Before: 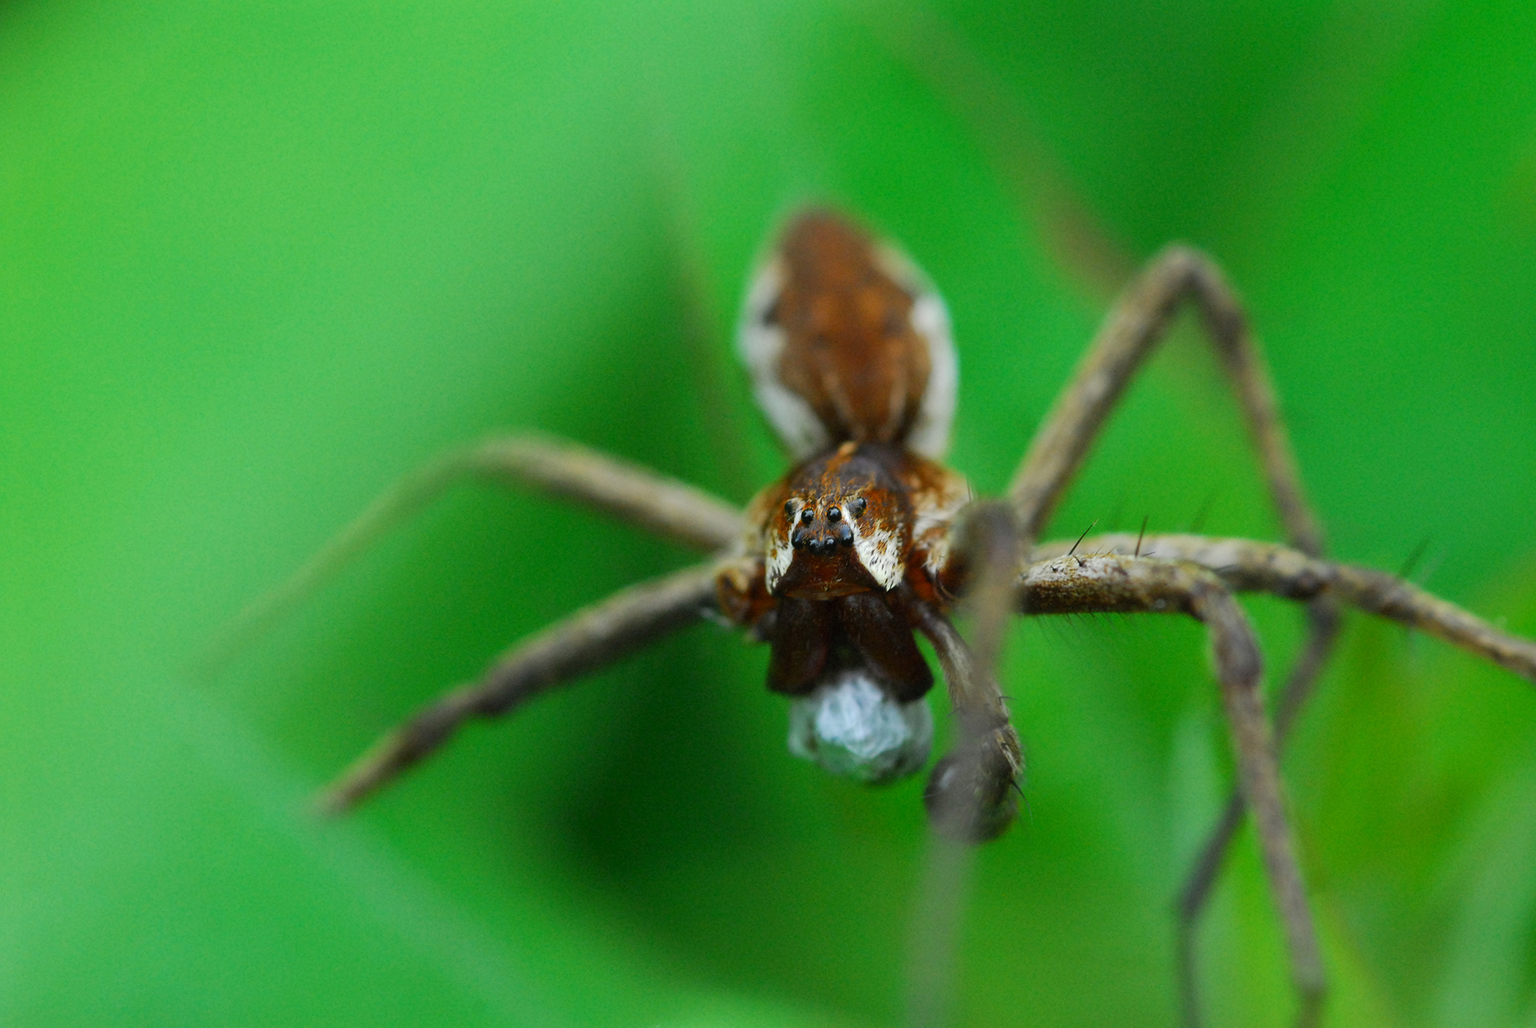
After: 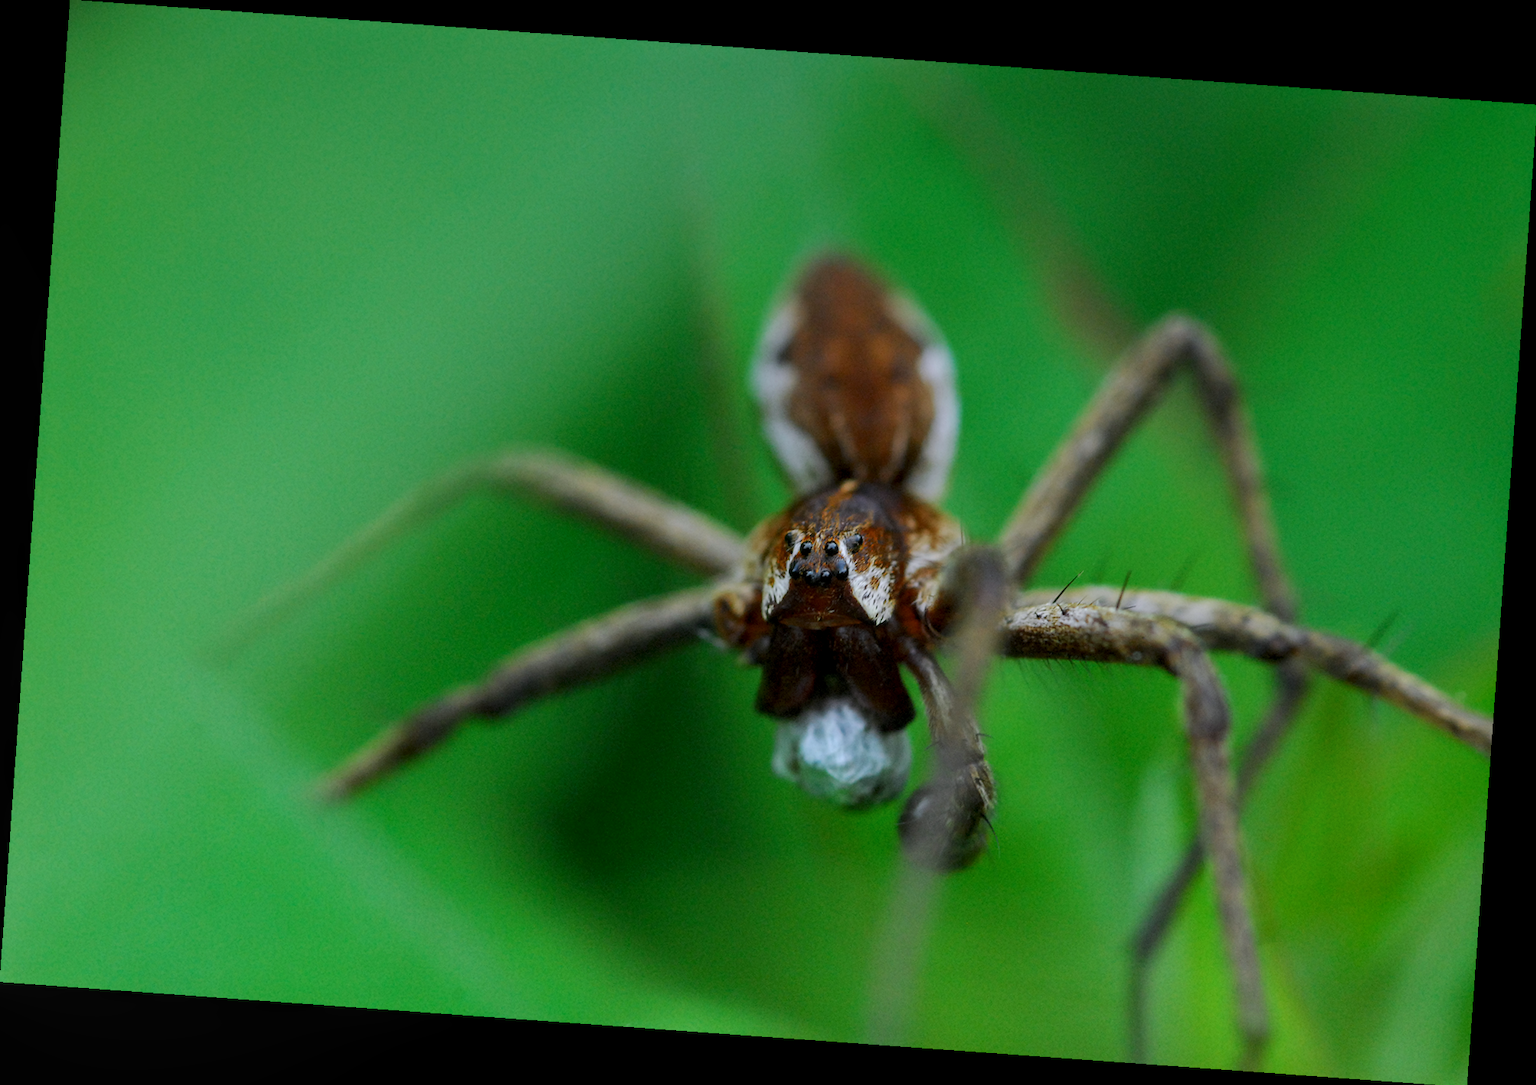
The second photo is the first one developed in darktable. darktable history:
rotate and perspective: rotation 4.1°, automatic cropping off
graduated density: hue 238.83°, saturation 50%
local contrast: on, module defaults
